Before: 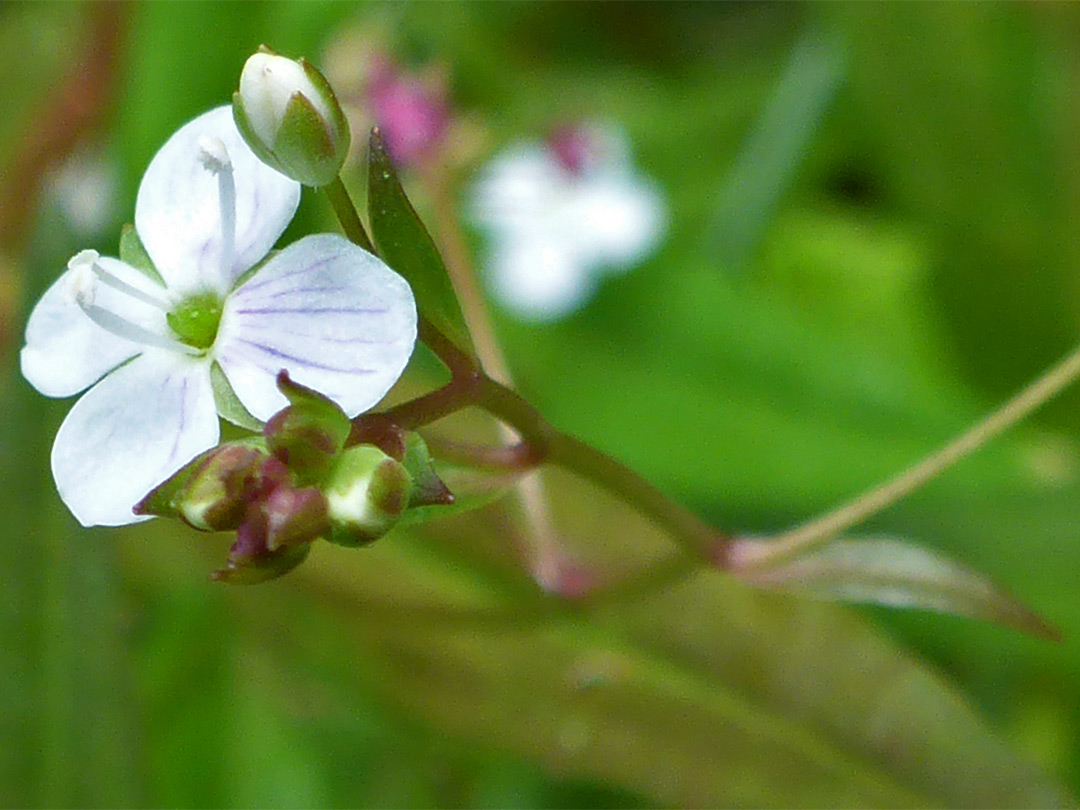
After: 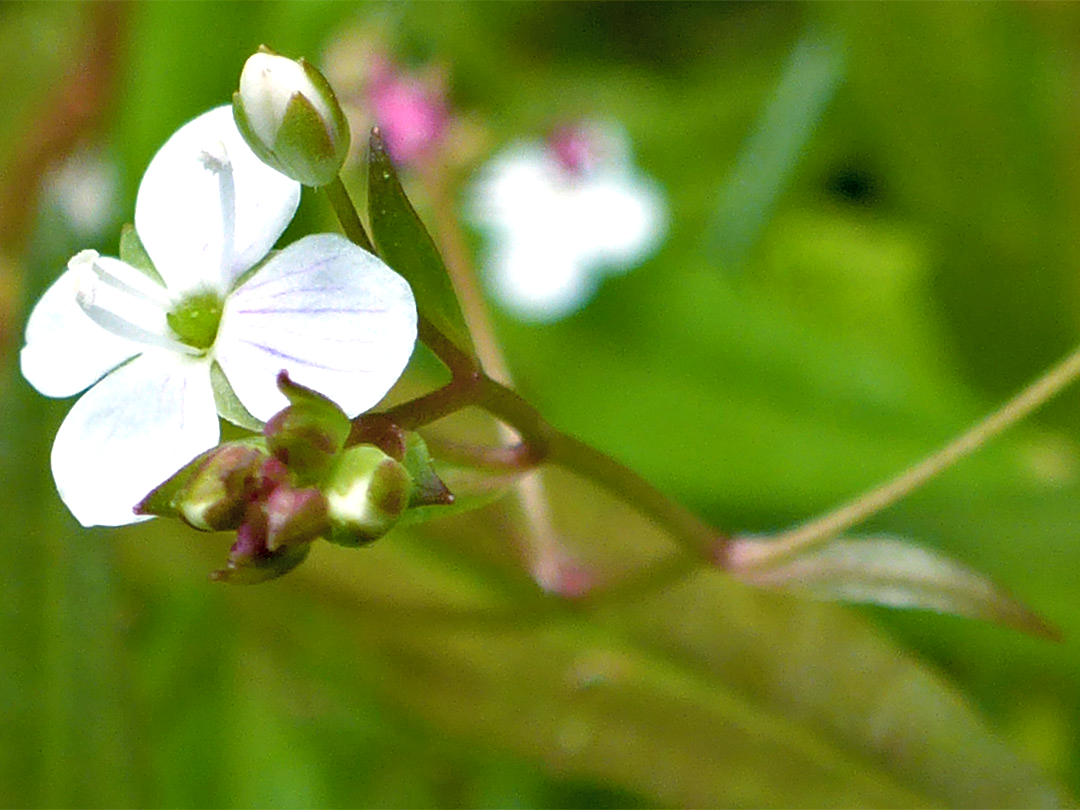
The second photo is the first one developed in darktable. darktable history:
color balance rgb: highlights gain › chroma 1.713%, highlights gain › hue 57.33°, global offset › luminance -0.9%, perceptual saturation grading › global saturation 25.272%, perceptual brilliance grading › global brilliance 10.069%, perceptual brilliance grading › shadows 15.224%
color zones: curves: ch0 [(0, 0.613) (0.01, 0.613) (0.245, 0.448) (0.498, 0.529) (0.642, 0.665) (0.879, 0.777) (0.99, 0.613)]; ch1 [(0, 0.272) (0.219, 0.127) (0.724, 0.346)], mix -63.92%
